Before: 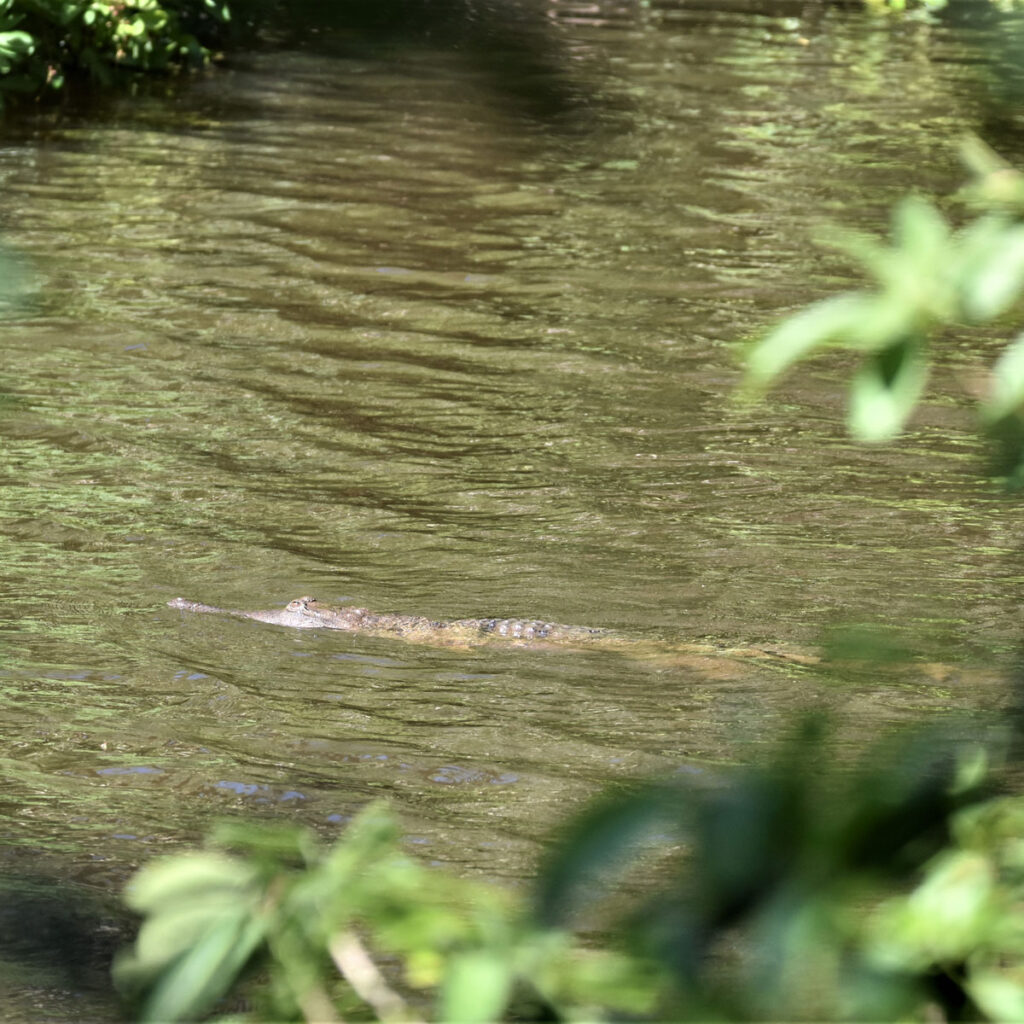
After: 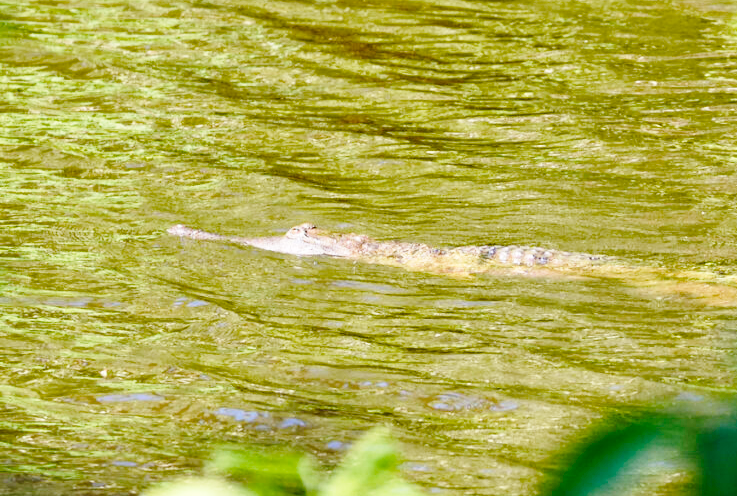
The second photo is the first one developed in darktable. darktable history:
crop: top 36.498%, right 27.964%, bottom 14.995%
base curve: curves: ch0 [(0, 0) (0.028, 0.03) (0.121, 0.232) (0.46, 0.748) (0.859, 0.968) (1, 1)], preserve colors none
color balance rgb: perceptual saturation grading › global saturation 20%, perceptual saturation grading › highlights -25%, perceptual saturation grading › shadows 50.52%, global vibrance 40.24%
